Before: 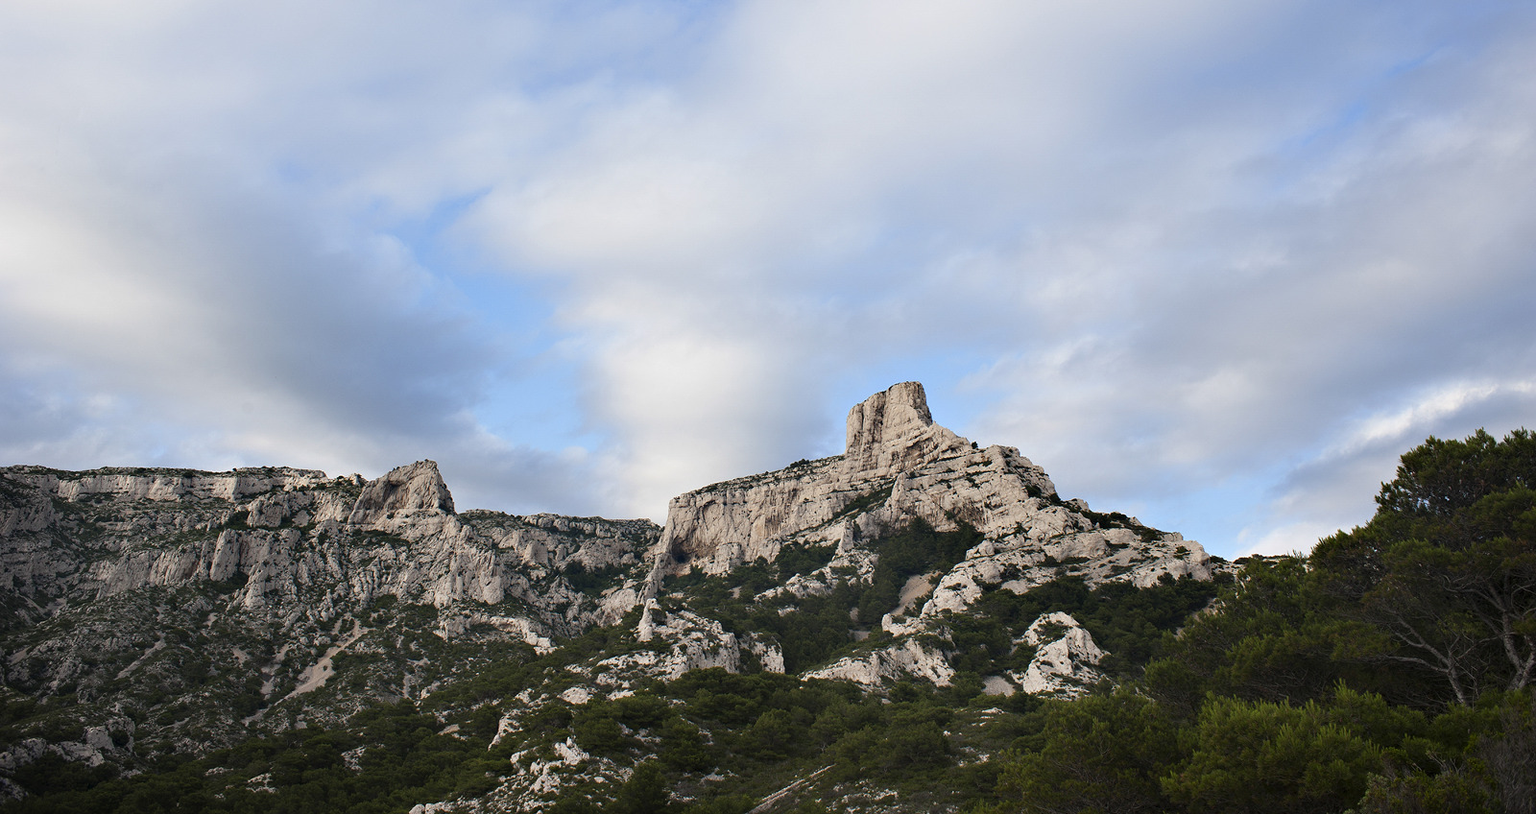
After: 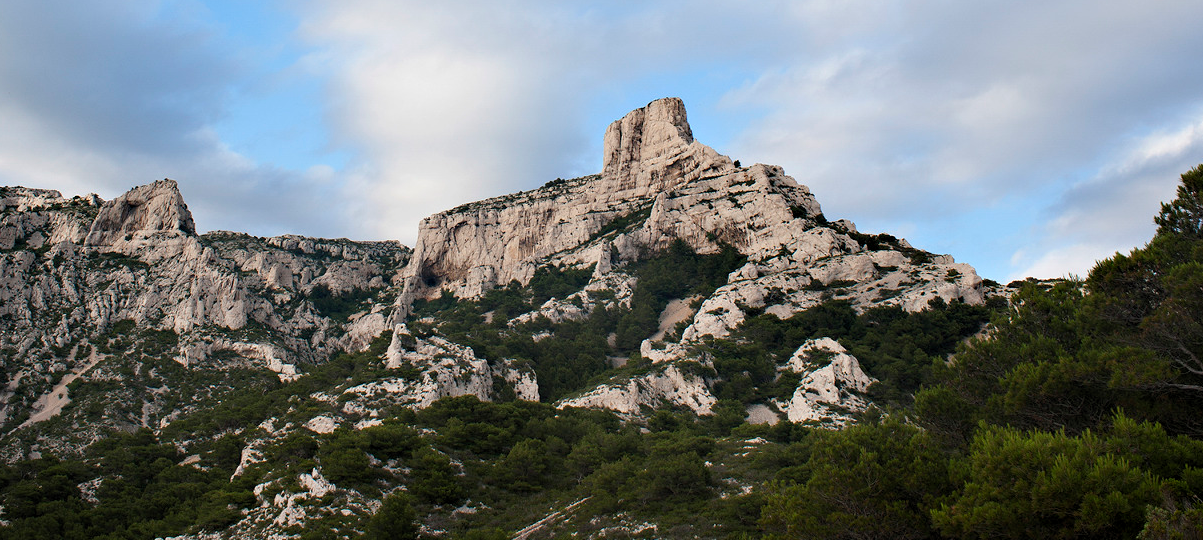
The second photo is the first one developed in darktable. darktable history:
levels: levels [0.018, 0.493, 1]
crop and rotate: left 17.437%, top 35.466%, right 7.328%, bottom 0.835%
